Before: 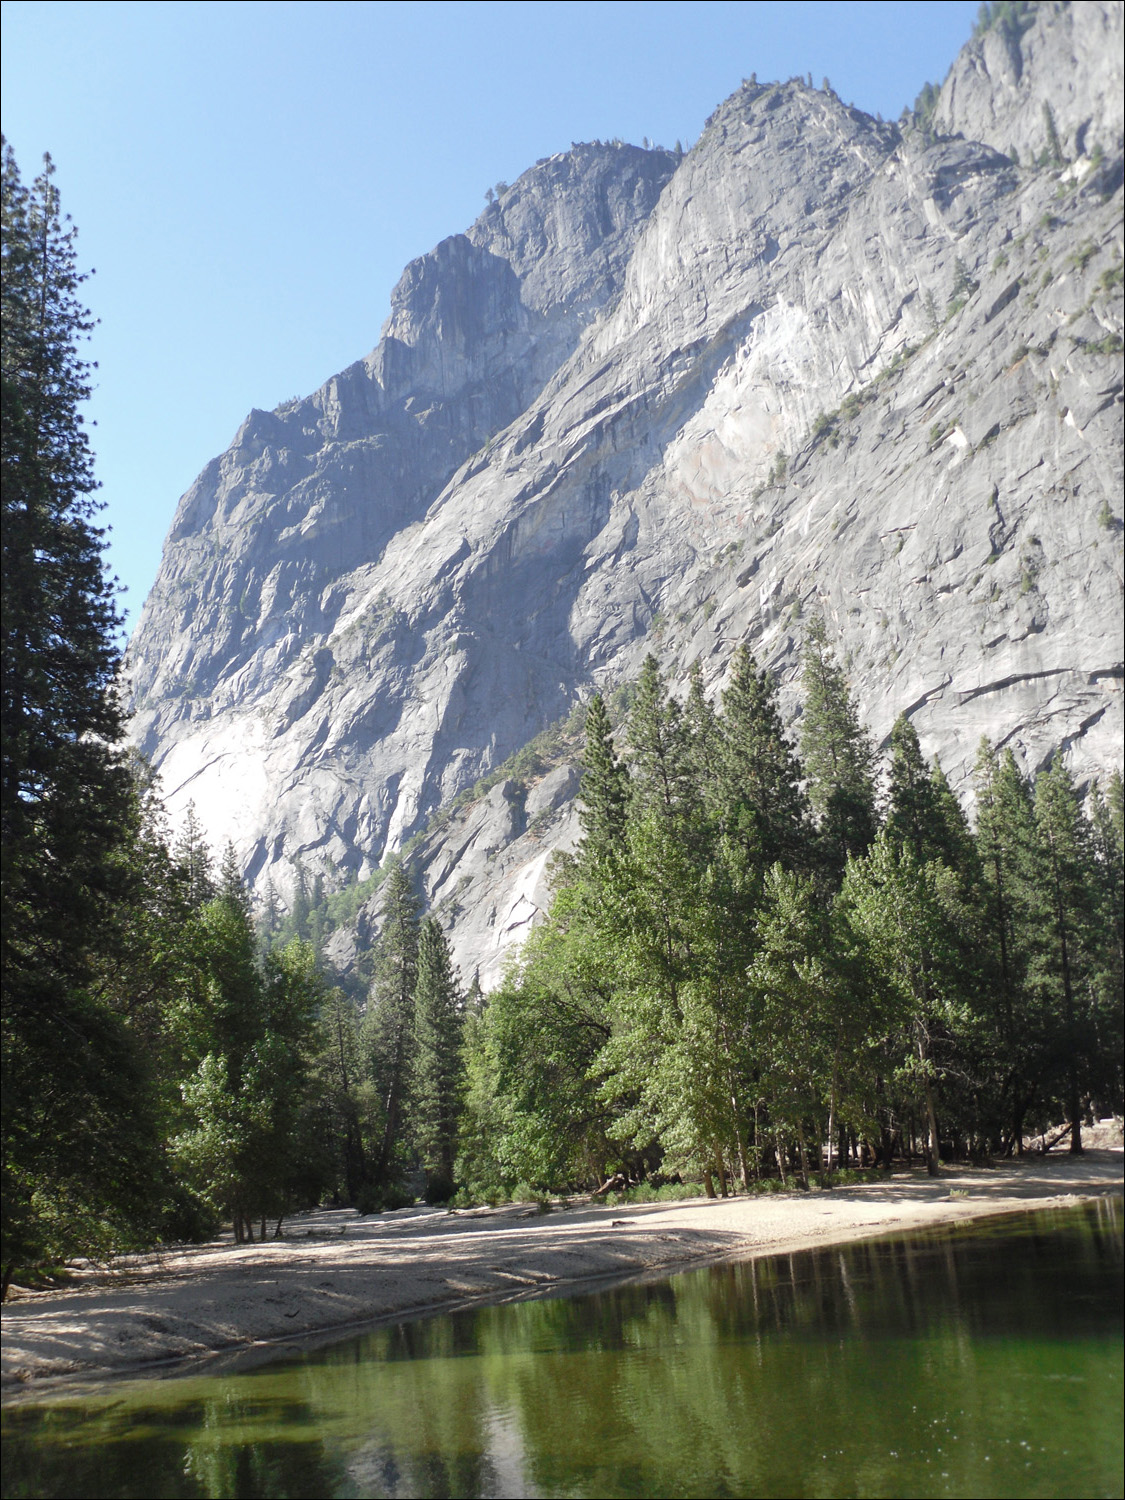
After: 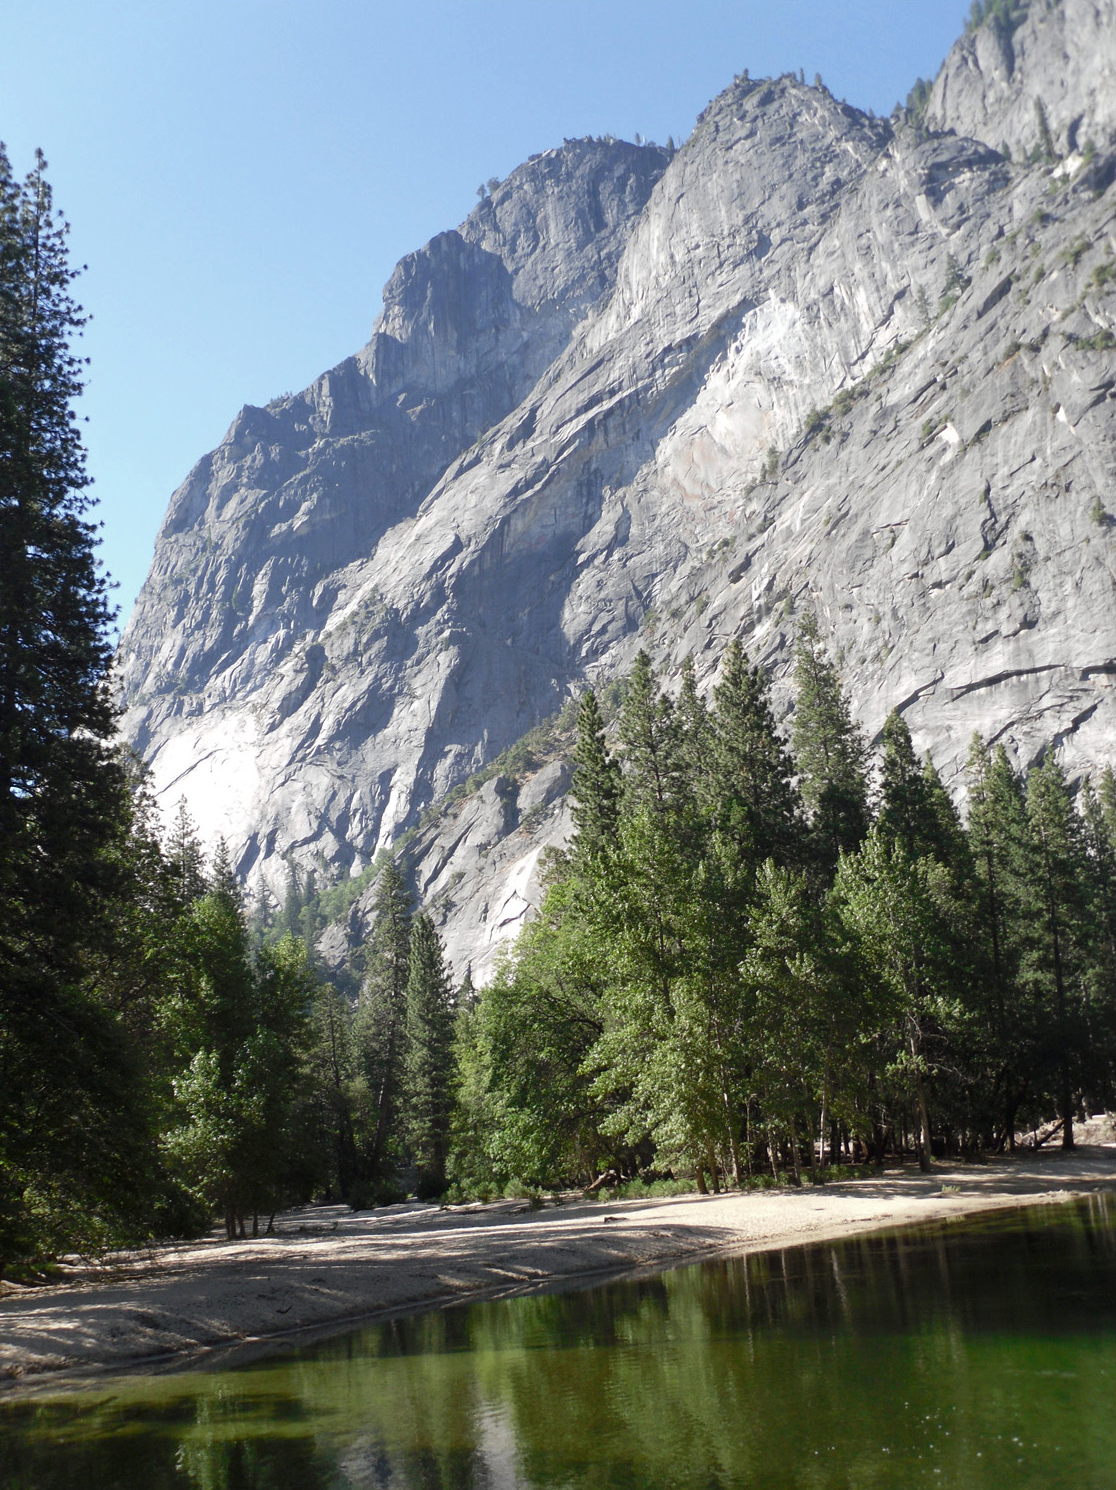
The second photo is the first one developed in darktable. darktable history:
crop and rotate: left 0.799%, top 0.273%, bottom 0.36%
contrast brightness saturation: brightness -0.085
